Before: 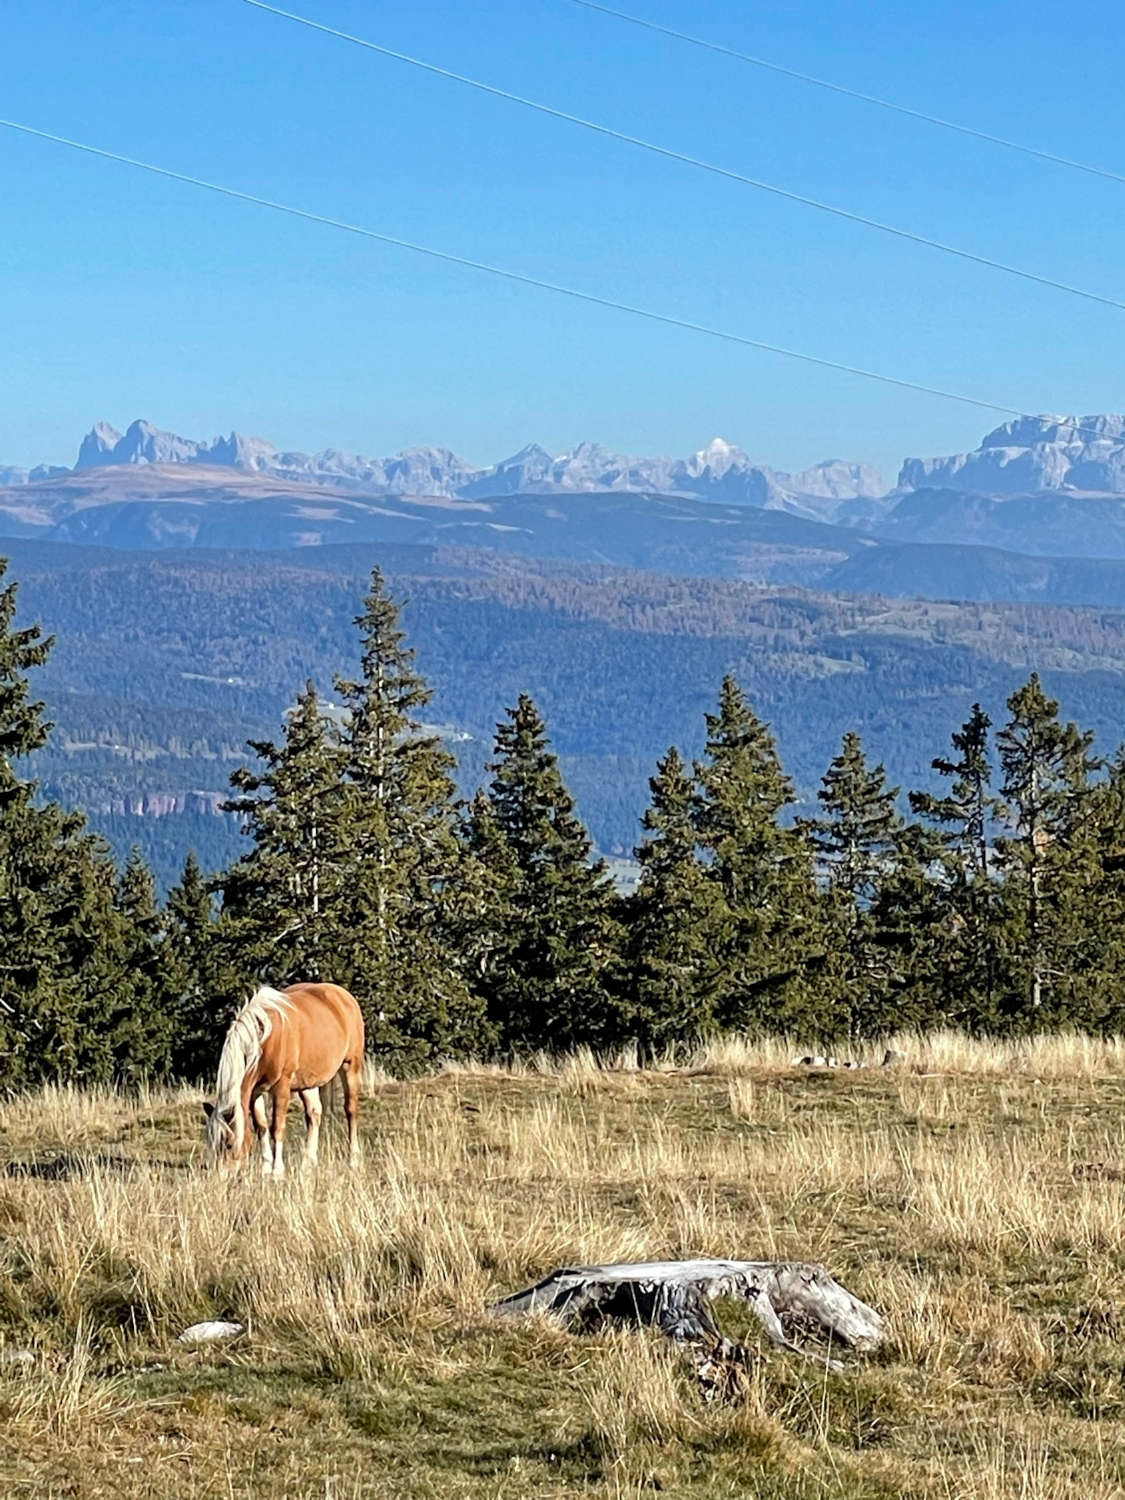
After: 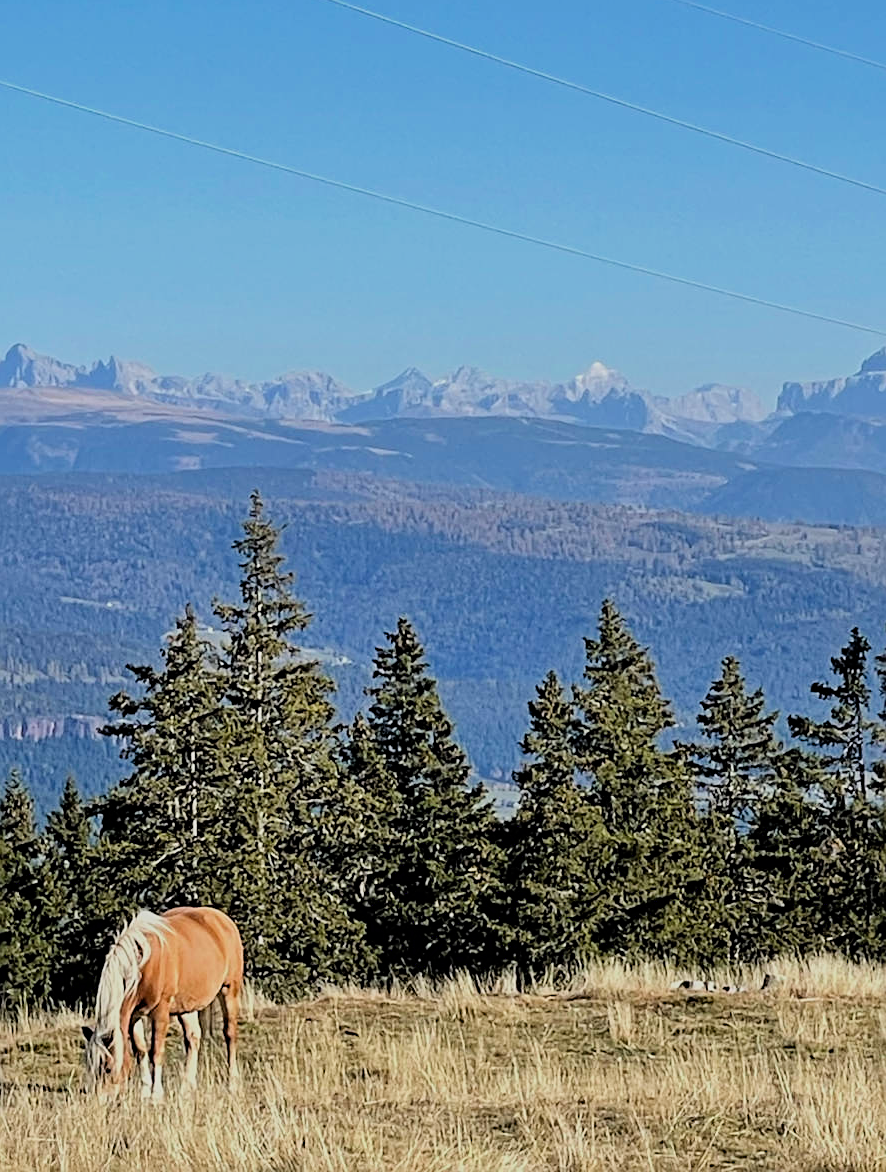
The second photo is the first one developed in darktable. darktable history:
filmic rgb: black relative exposure -7.65 EV, white relative exposure 4.56 EV, hardness 3.61, color science v6 (2022)
crop and rotate: left 10.77%, top 5.1%, right 10.41%, bottom 16.76%
sharpen: on, module defaults
